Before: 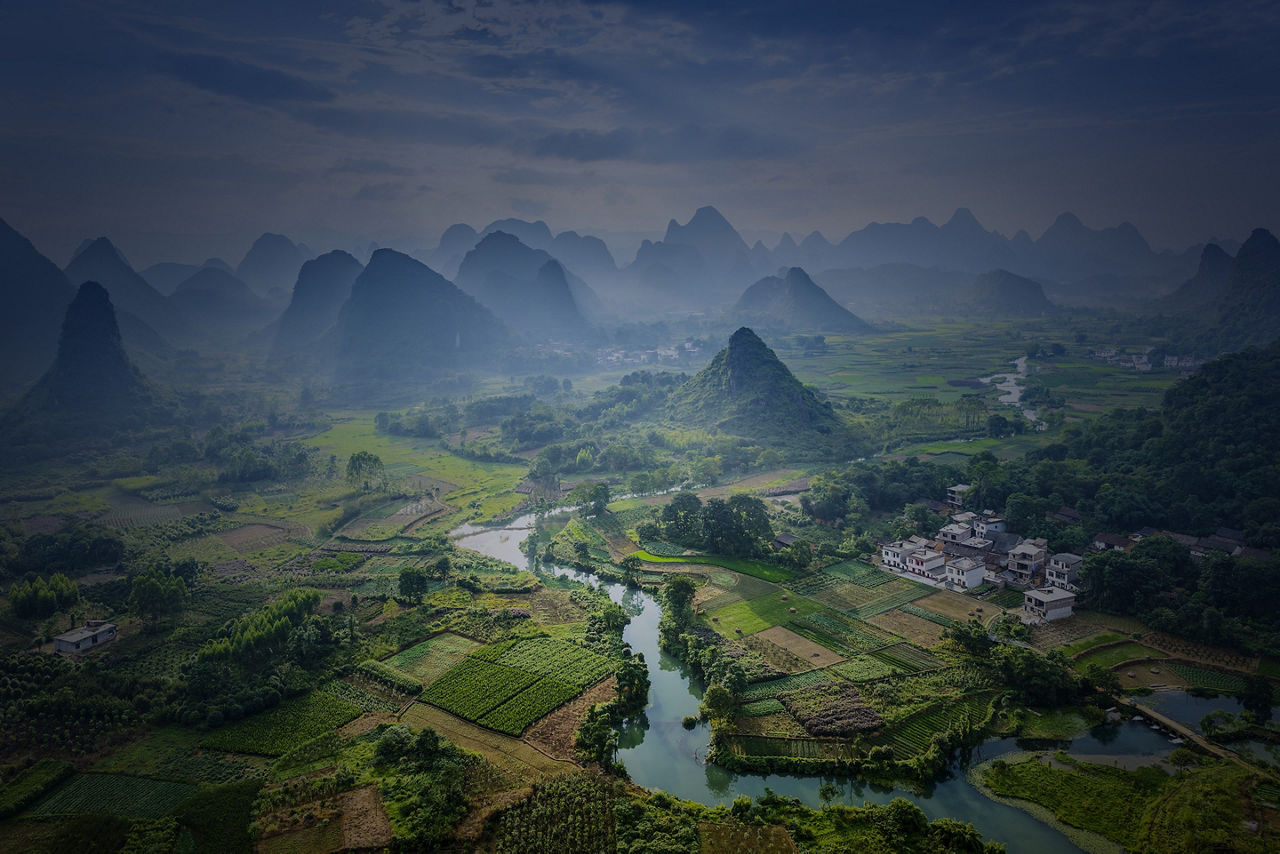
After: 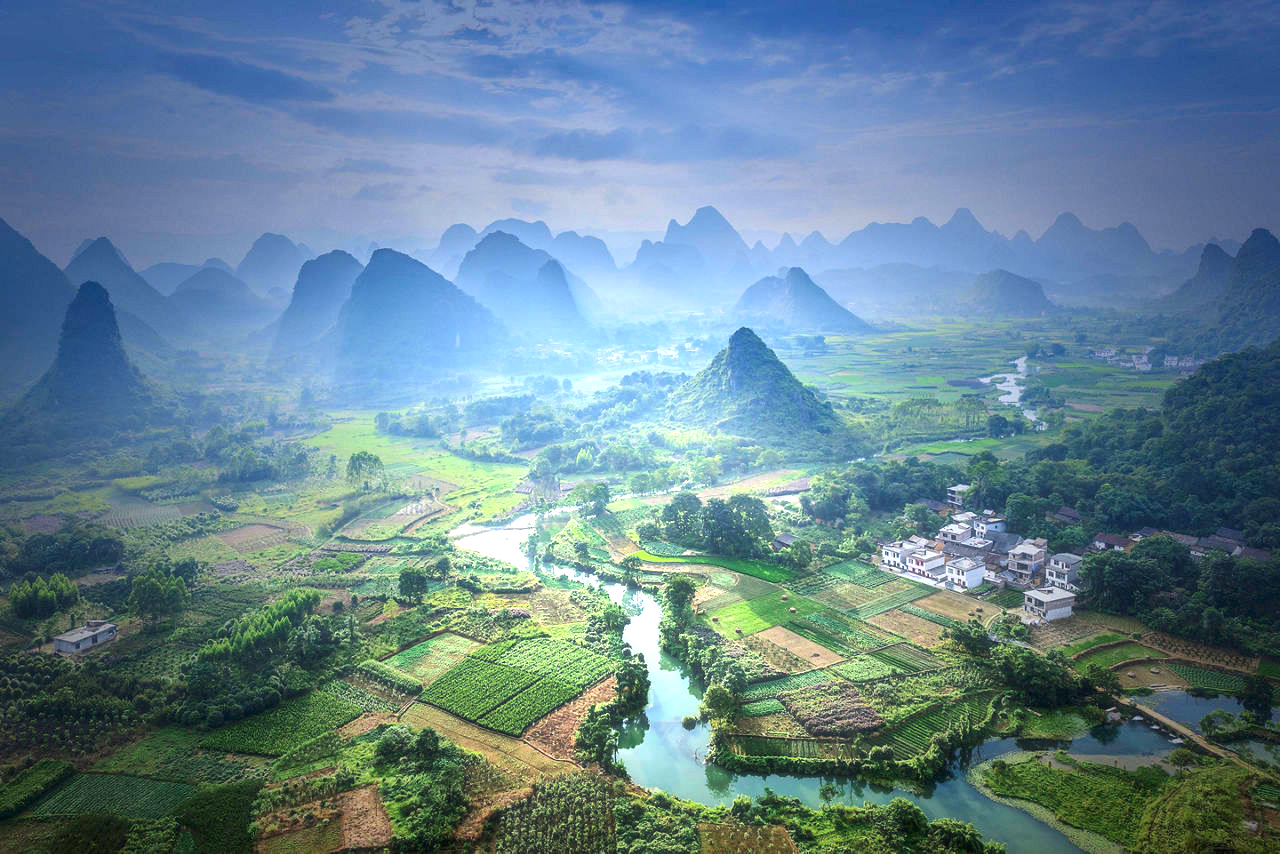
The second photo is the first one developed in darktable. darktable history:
tone curve: curves: ch0 [(0, 0) (0.059, 0.027) (0.162, 0.125) (0.304, 0.279) (0.547, 0.532) (0.828, 0.815) (1, 0.983)]; ch1 [(0, 0) (0.23, 0.166) (0.34, 0.298) (0.371, 0.334) (0.435, 0.413) (0.477, 0.469) (0.499, 0.498) (0.529, 0.544) (0.559, 0.587) (0.743, 0.798) (1, 1)]; ch2 [(0, 0) (0.431, 0.414) (0.498, 0.503) (0.524, 0.531) (0.568, 0.567) (0.6, 0.597) (0.643, 0.631) (0.74, 0.721) (1, 1)], color space Lab, independent channels, preserve colors none
haze removal: strength -0.102, compatibility mode true, adaptive false
exposure: black level correction 0, exposure 1.987 EV, compensate highlight preservation false
